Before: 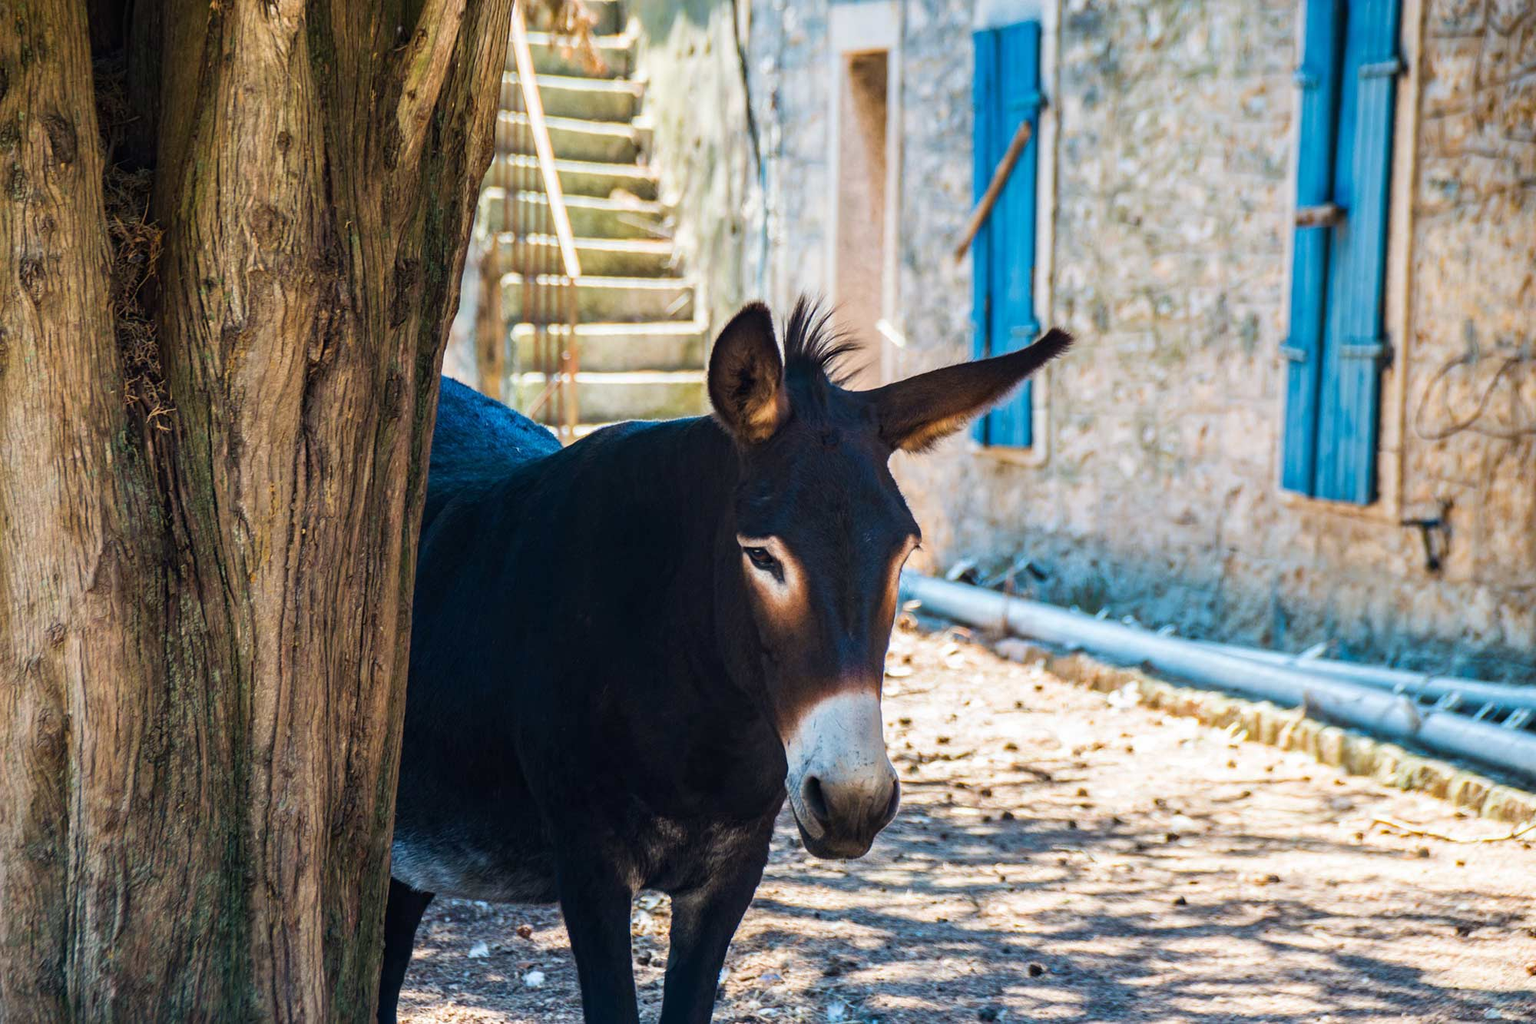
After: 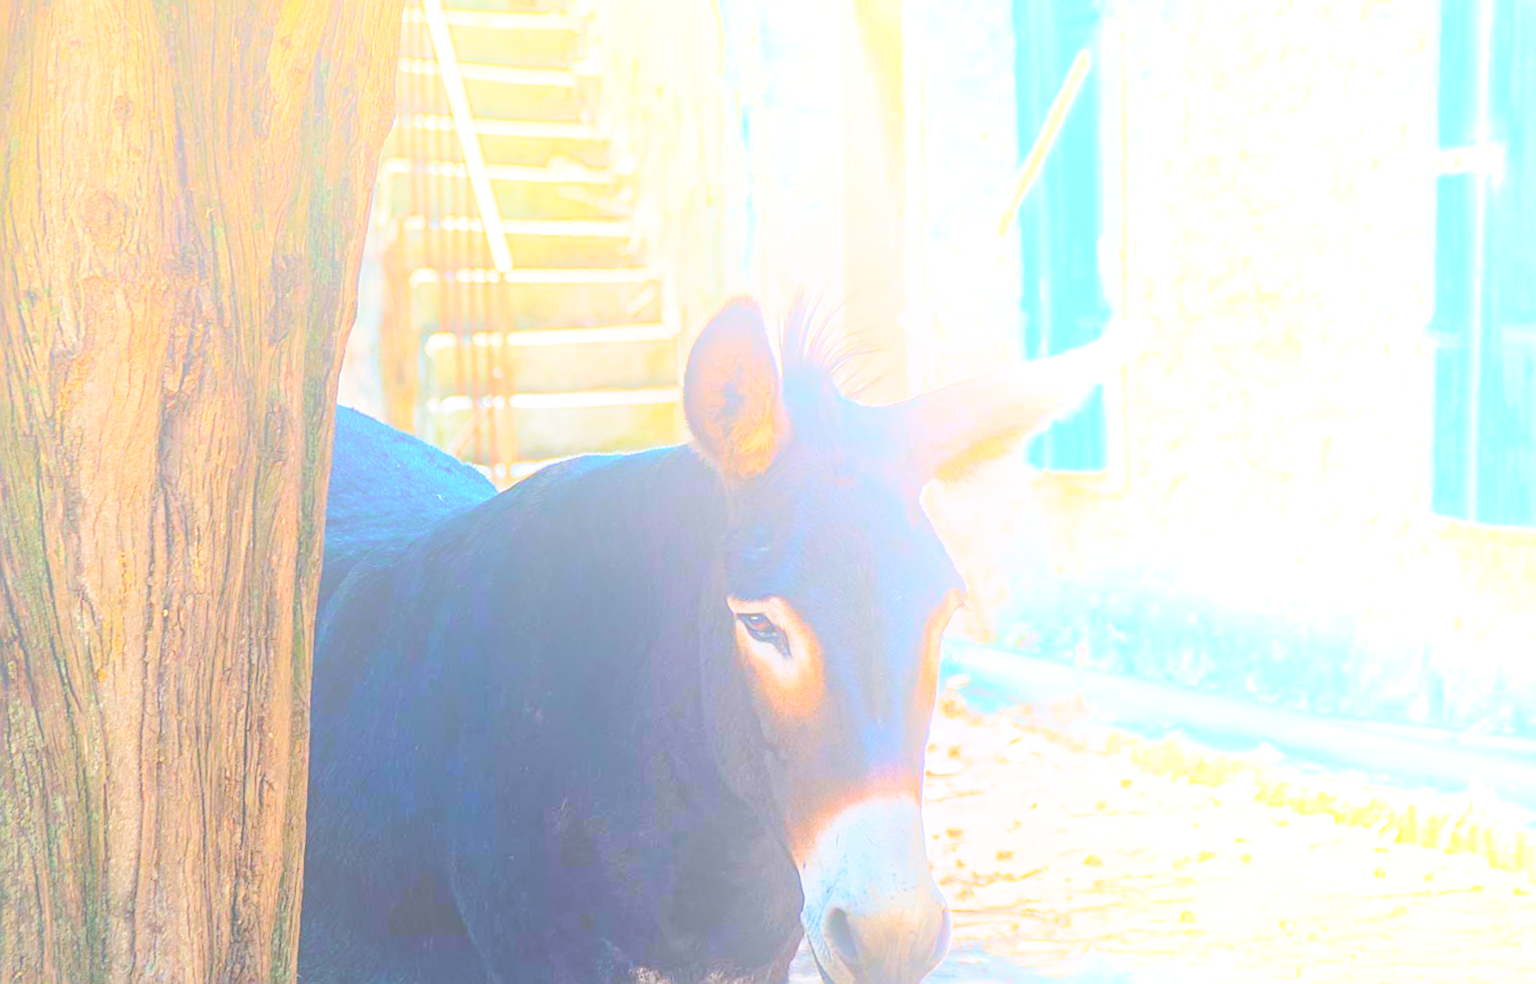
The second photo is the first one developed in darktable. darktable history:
exposure: black level correction 0, exposure 0.7 EV, compensate exposure bias true, compensate highlight preservation false
filmic rgb: black relative exposure -16 EV, threshold -0.33 EV, transition 3.19 EV, structure ↔ texture 100%, target black luminance 0%, hardness 7.57, latitude 72.96%, contrast 0.908, highlights saturation mix 10%, shadows ↔ highlights balance -0.38%, add noise in highlights 0, preserve chrominance no, color science v4 (2020), iterations of high-quality reconstruction 10, enable highlight reconstruction true
shadows and highlights: soften with gaussian
bloom: size 70%, threshold 25%, strength 70%
rotate and perspective: rotation -2°, crop left 0.022, crop right 0.978, crop top 0.049, crop bottom 0.951
grain: coarseness 0.81 ISO, strength 1.34%, mid-tones bias 0%
crop and rotate: left 10.77%, top 5.1%, right 10.41%, bottom 16.76%
sharpen: on, module defaults
